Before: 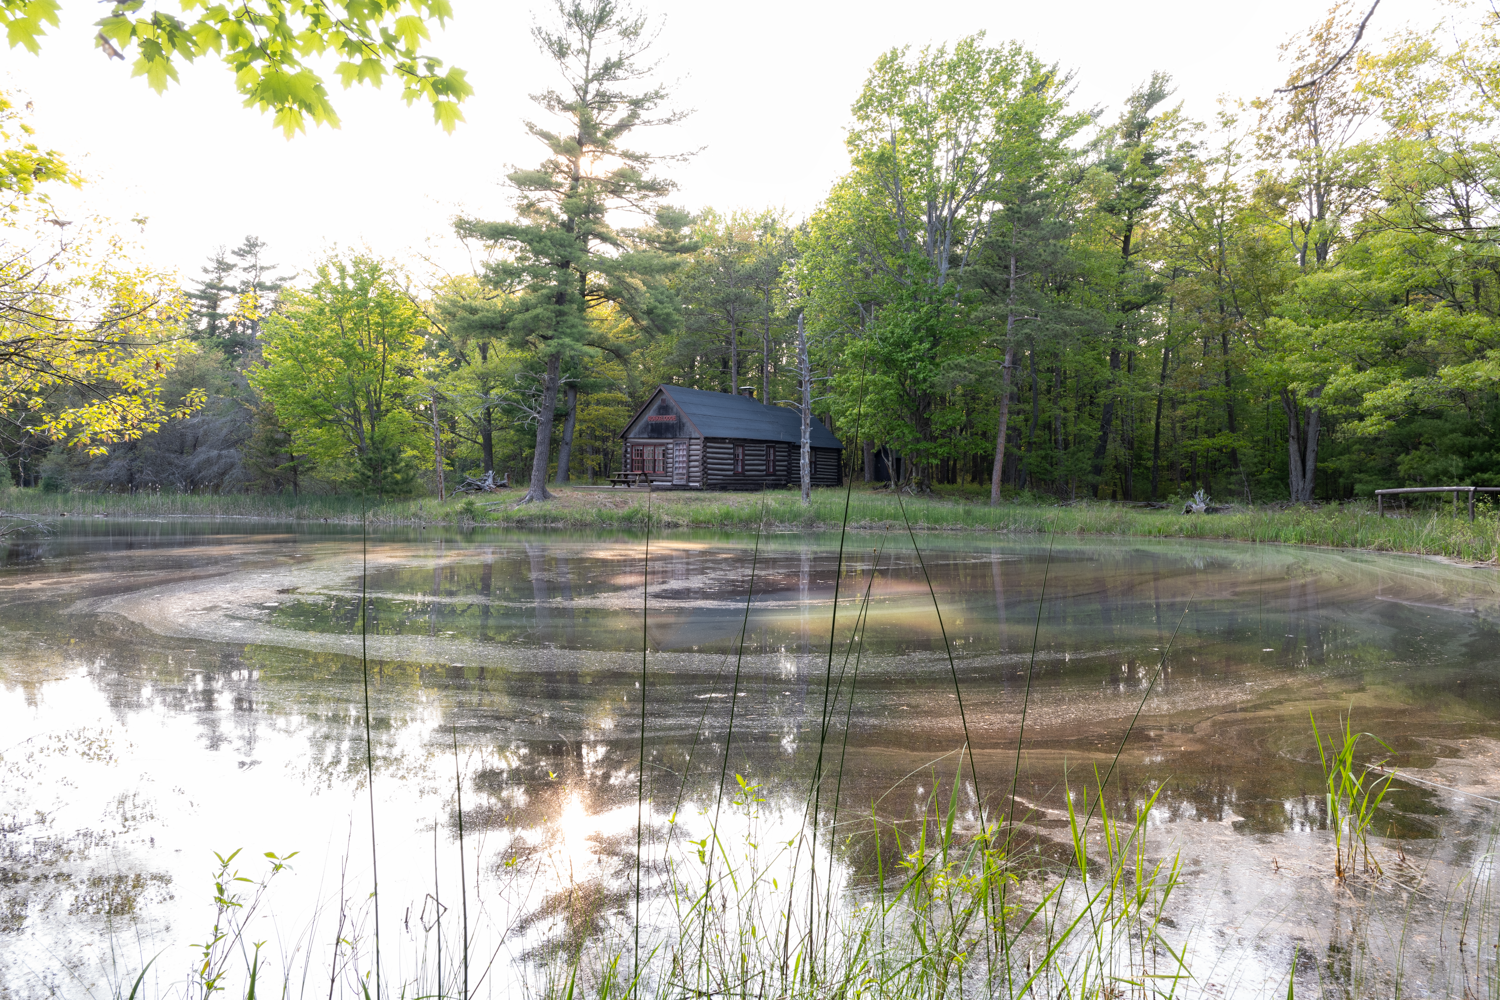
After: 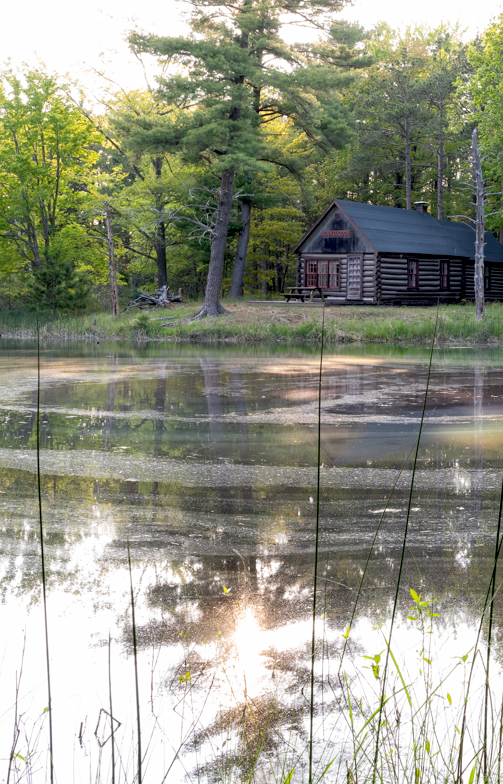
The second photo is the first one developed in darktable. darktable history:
exposure: black level correction 0.012, compensate highlight preservation false
crop and rotate: left 21.77%, top 18.528%, right 44.676%, bottom 2.997%
